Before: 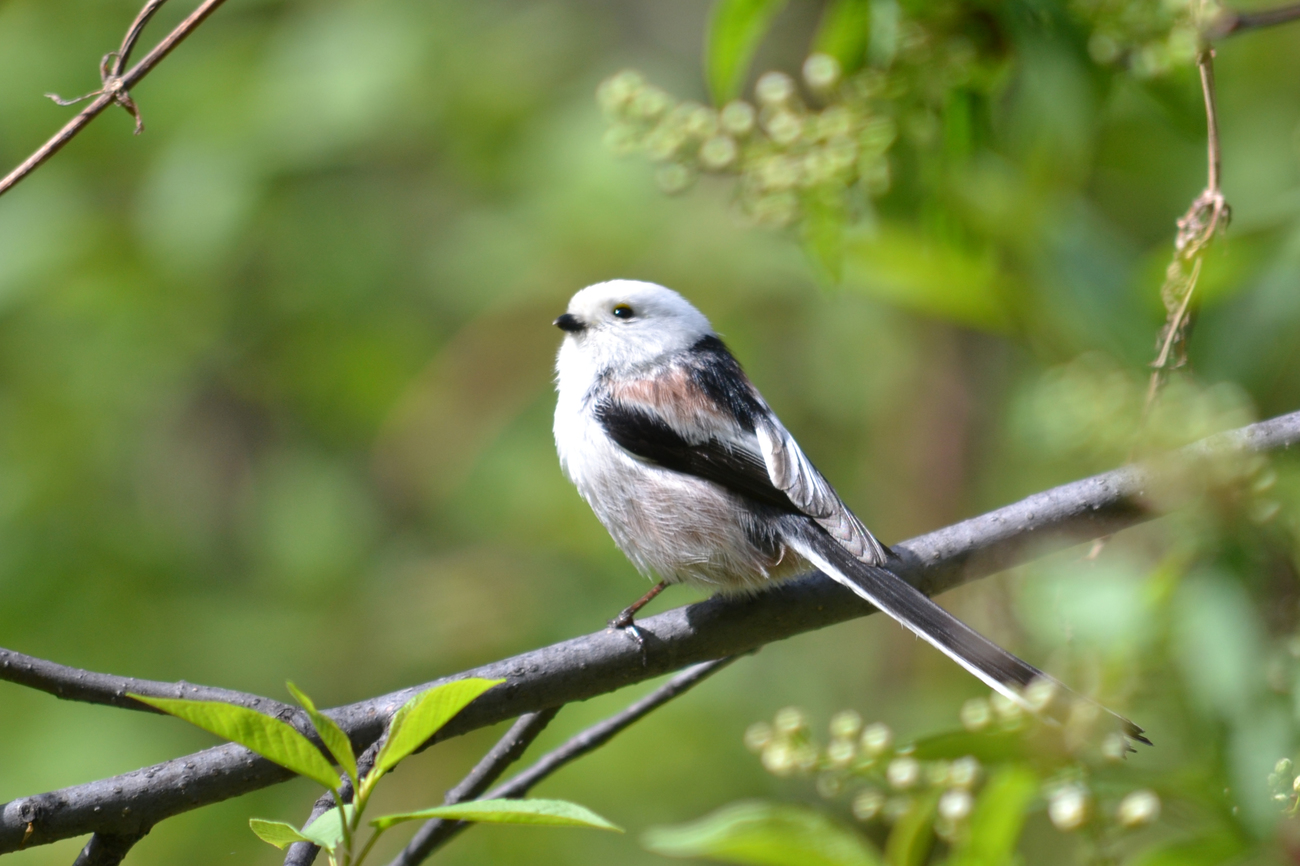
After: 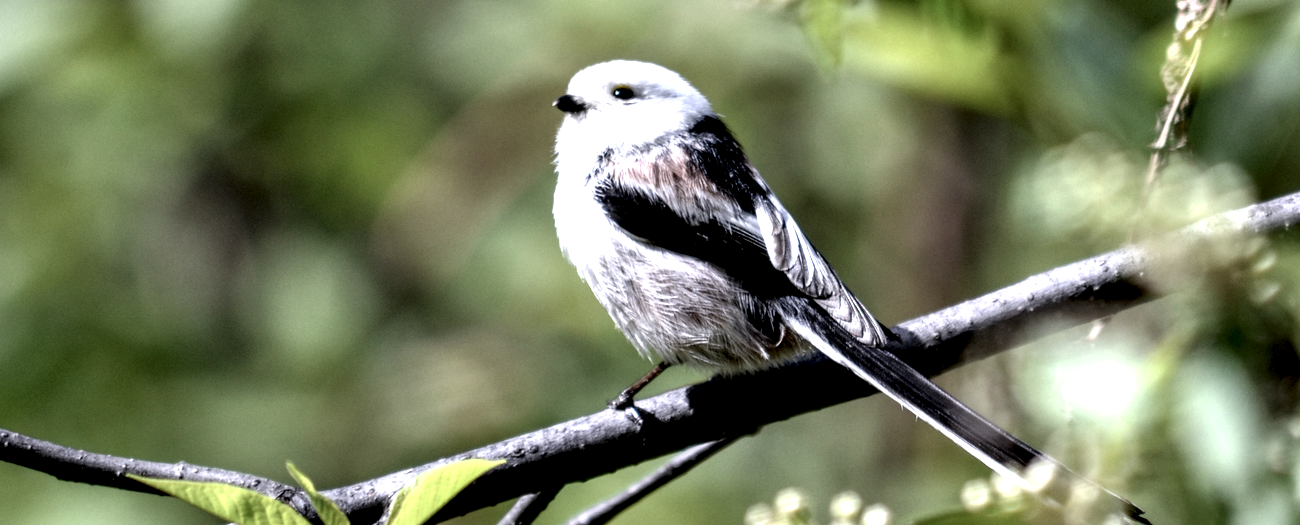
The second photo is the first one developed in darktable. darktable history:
fill light: on, module defaults
crop and rotate: top 25.357%, bottom 13.942%
white balance: red 1.004, blue 1.096
local contrast: shadows 185%, detail 225%
contrast brightness saturation: contrast 0.1, saturation -0.3
